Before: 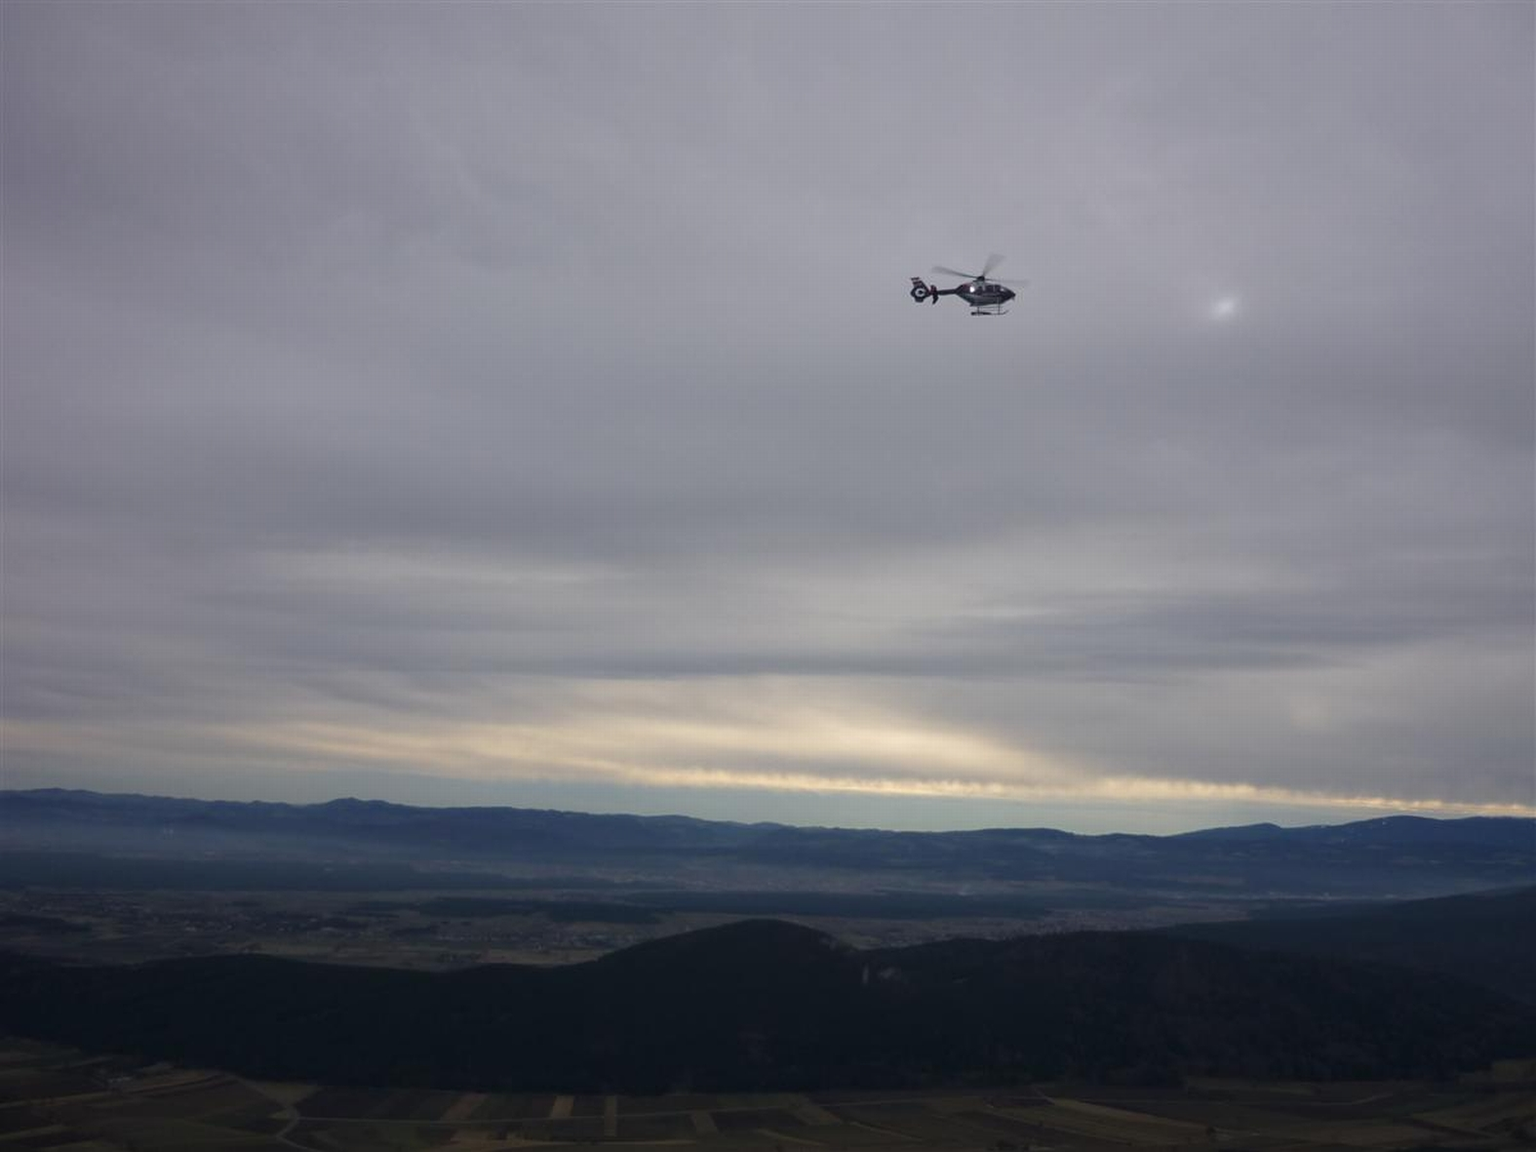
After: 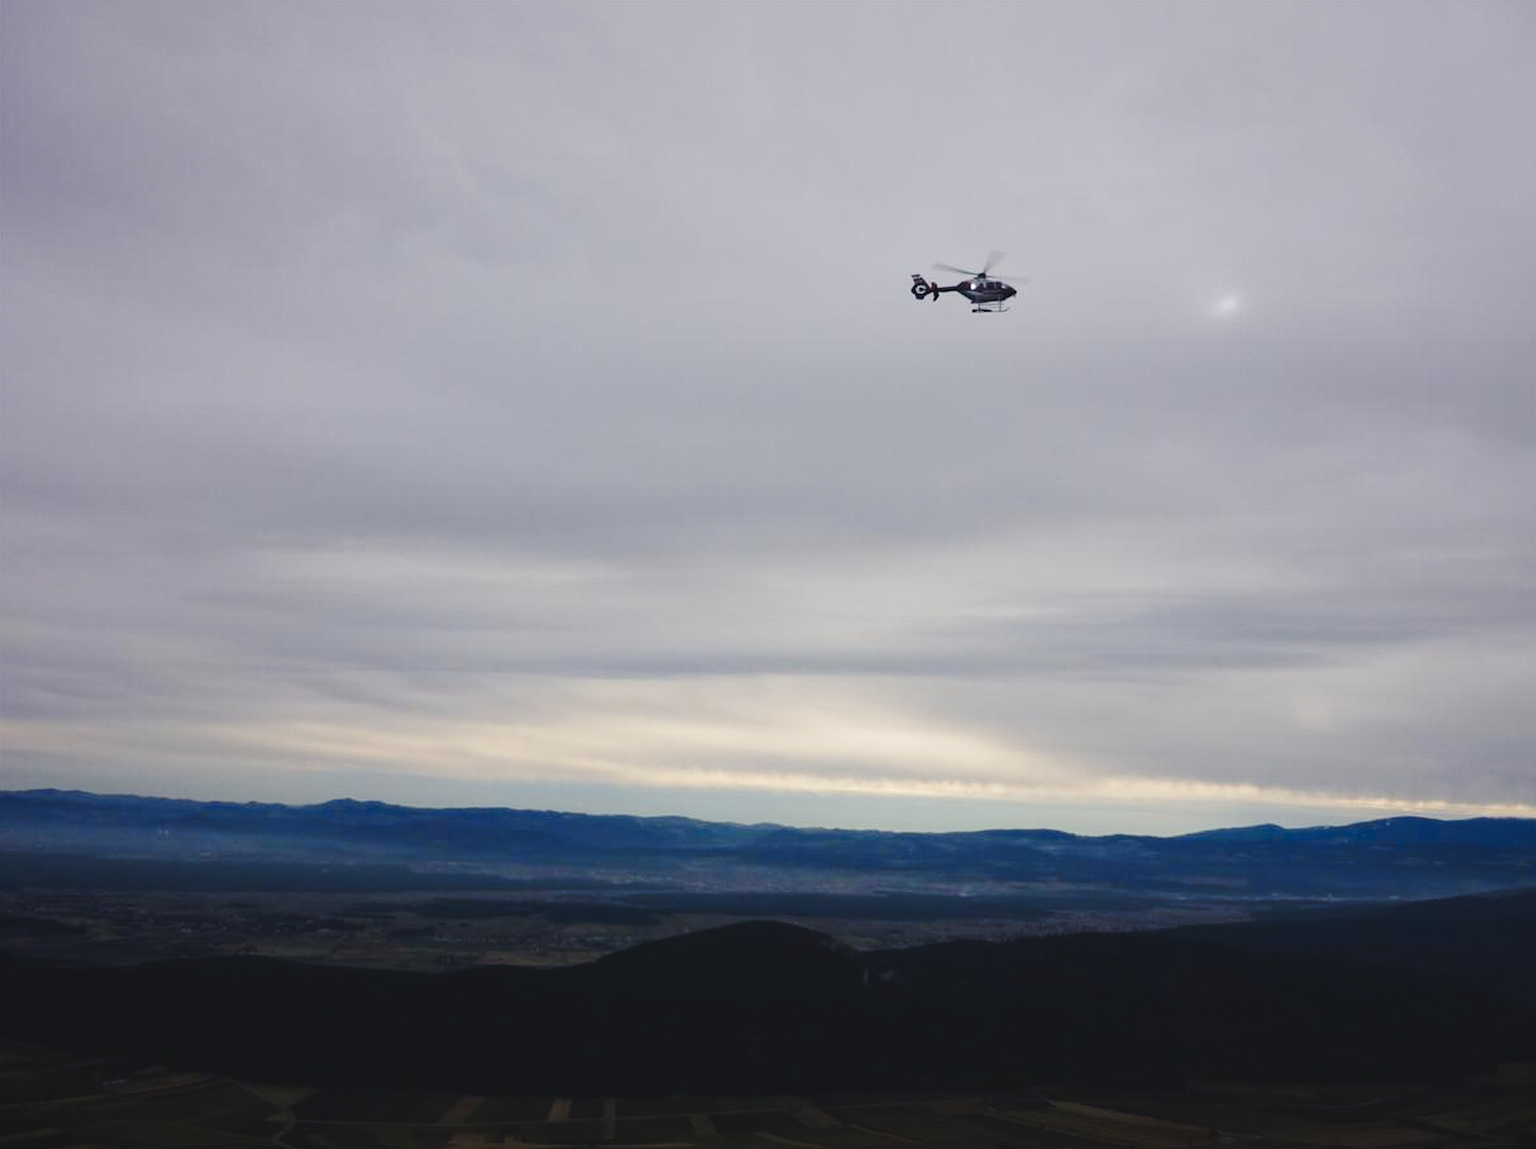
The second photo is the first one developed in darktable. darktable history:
tone curve: curves: ch0 [(0, 0) (0.003, 0.049) (0.011, 0.052) (0.025, 0.057) (0.044, 0.069) (0.069, 0.076) (0.1, 0.09) (0.136, 0.111) (0.177, 0.15) (0.224, 0.197) (0.277, 0.267) (0.335, 0.366) (0.399, 0.477) (0.468, 0.561) (0.543, 0.651) (0.623, 0.733) (0.709, 0.804) (0.801, 0.869) (0.898, 0.924) (1, 1)], preserve colors none
crop: left 0.434%, top 0.485%, right 0.244%, bottom 0.386%
